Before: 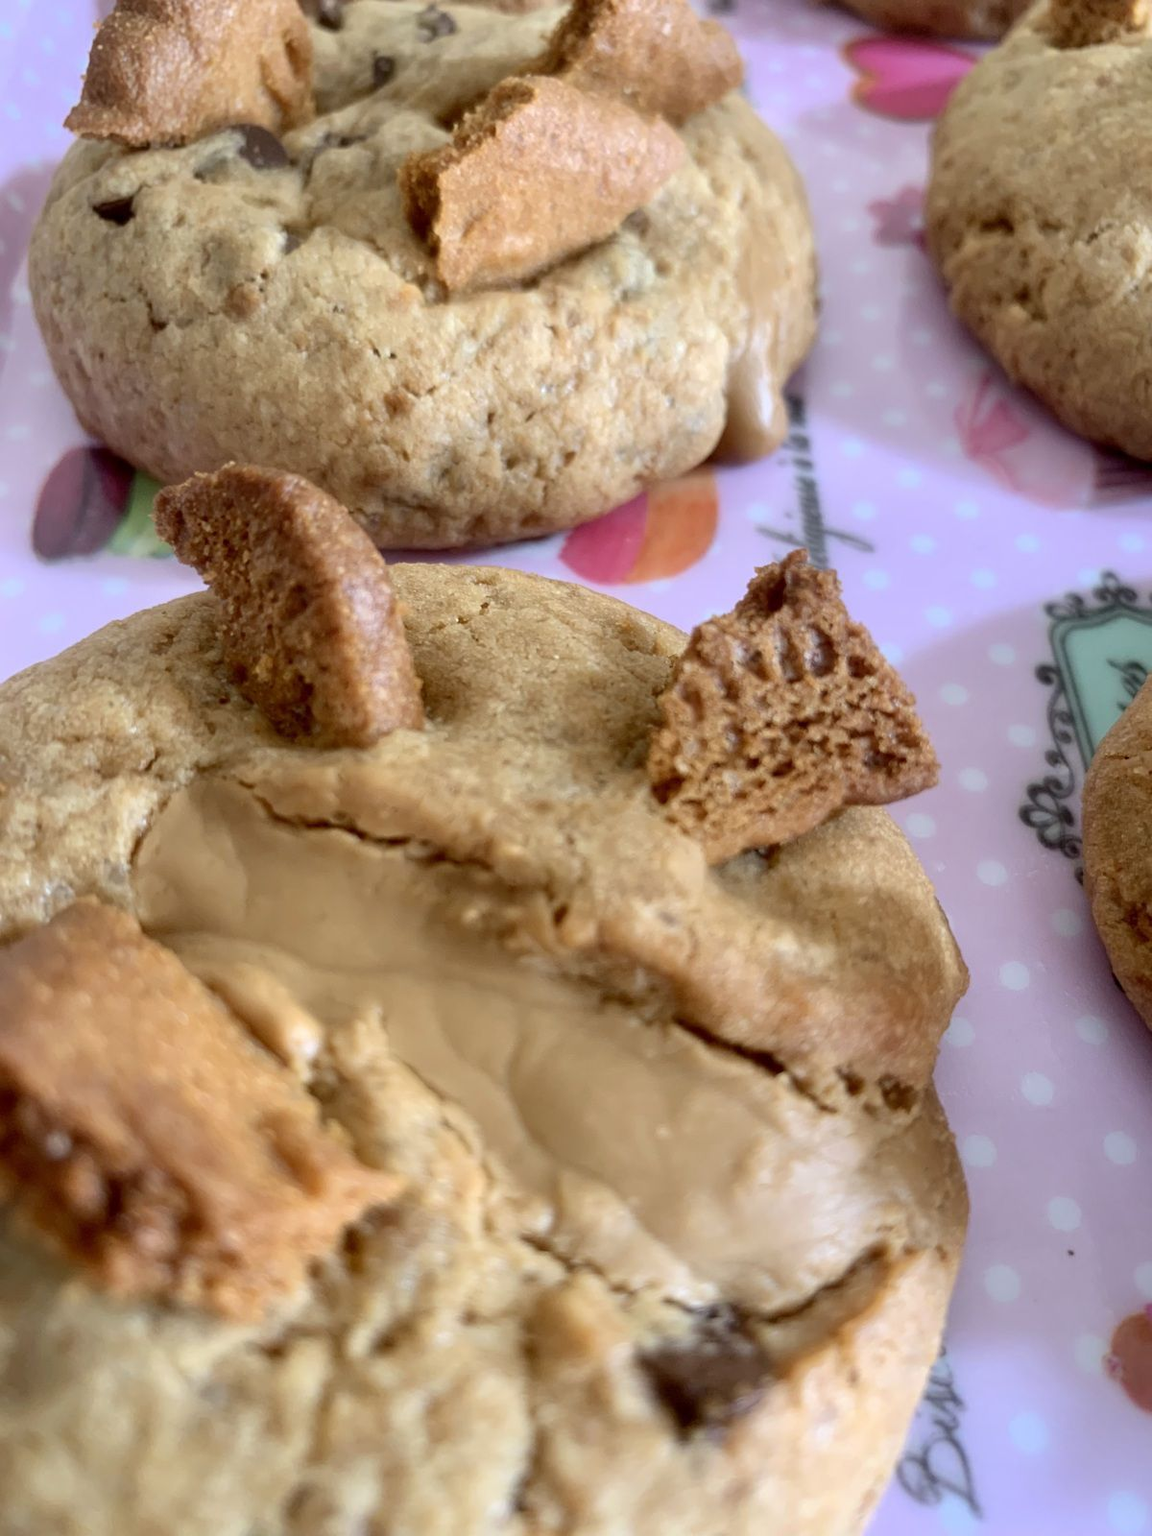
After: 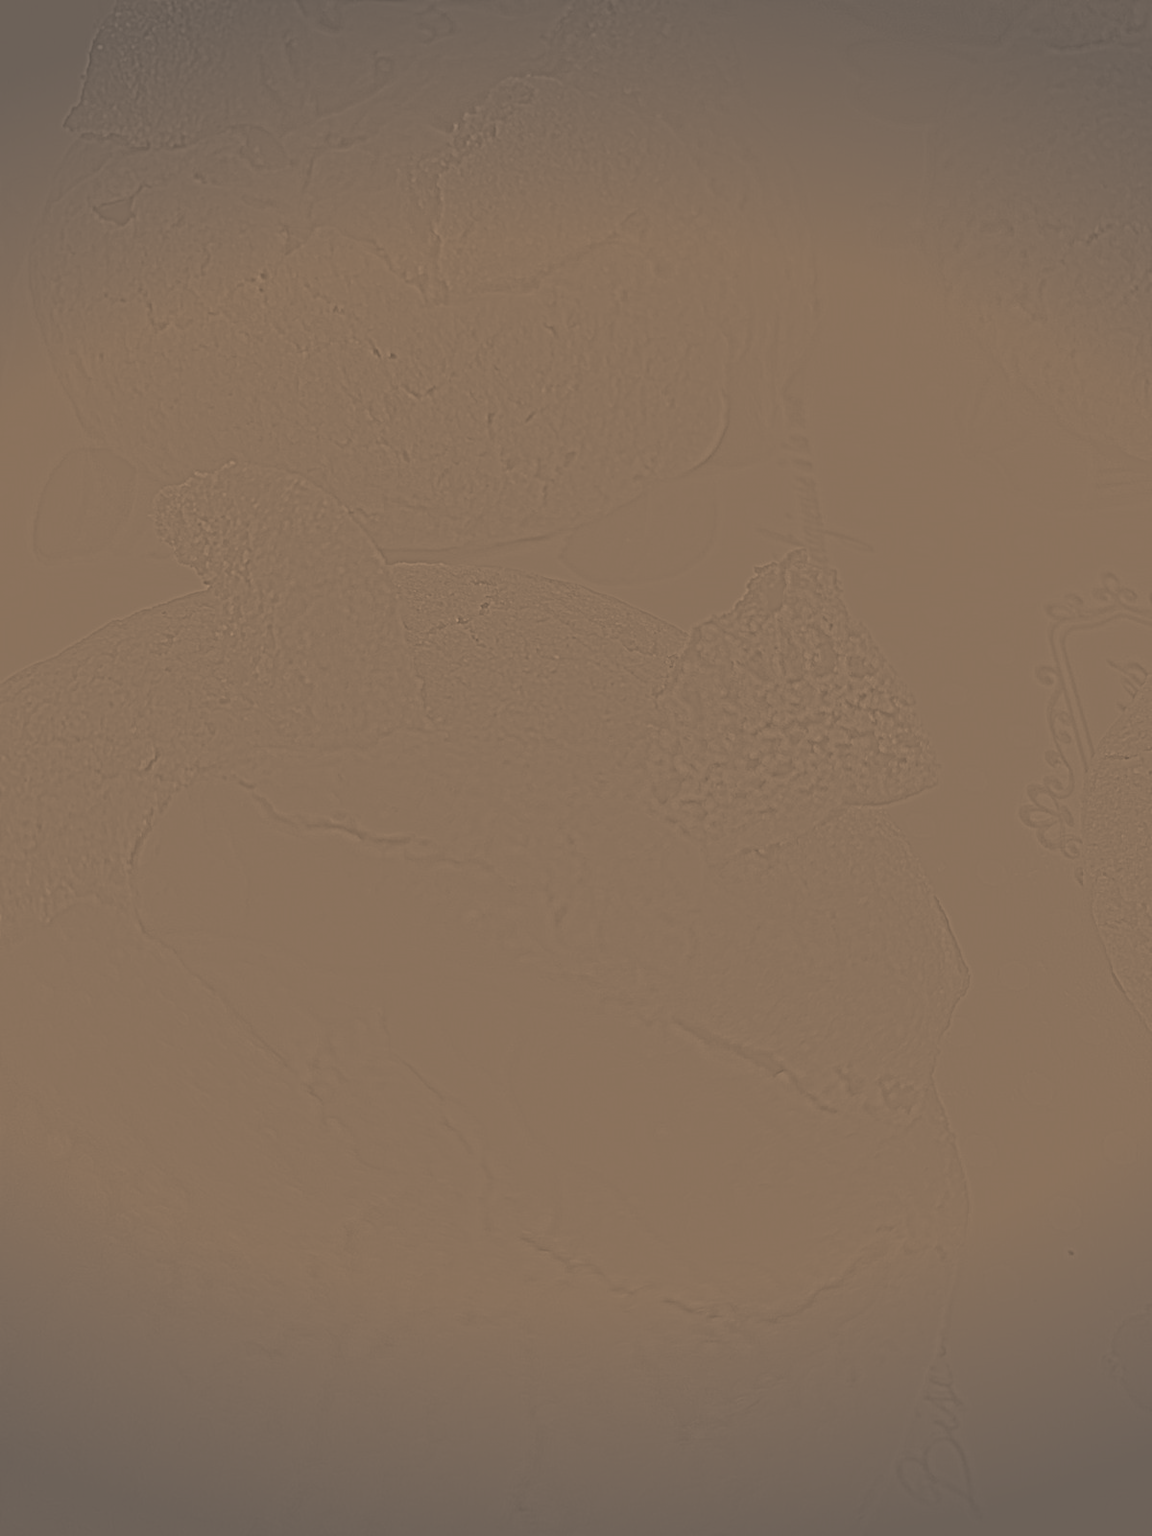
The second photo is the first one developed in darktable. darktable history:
highpass: sharpness 9.84%, contrast boost 9.94%
color correction: highlights a* 15, highlights b* 31.55
vignetting: fall-off start 100%, brightness -0.282, width/height ratio 1.31
